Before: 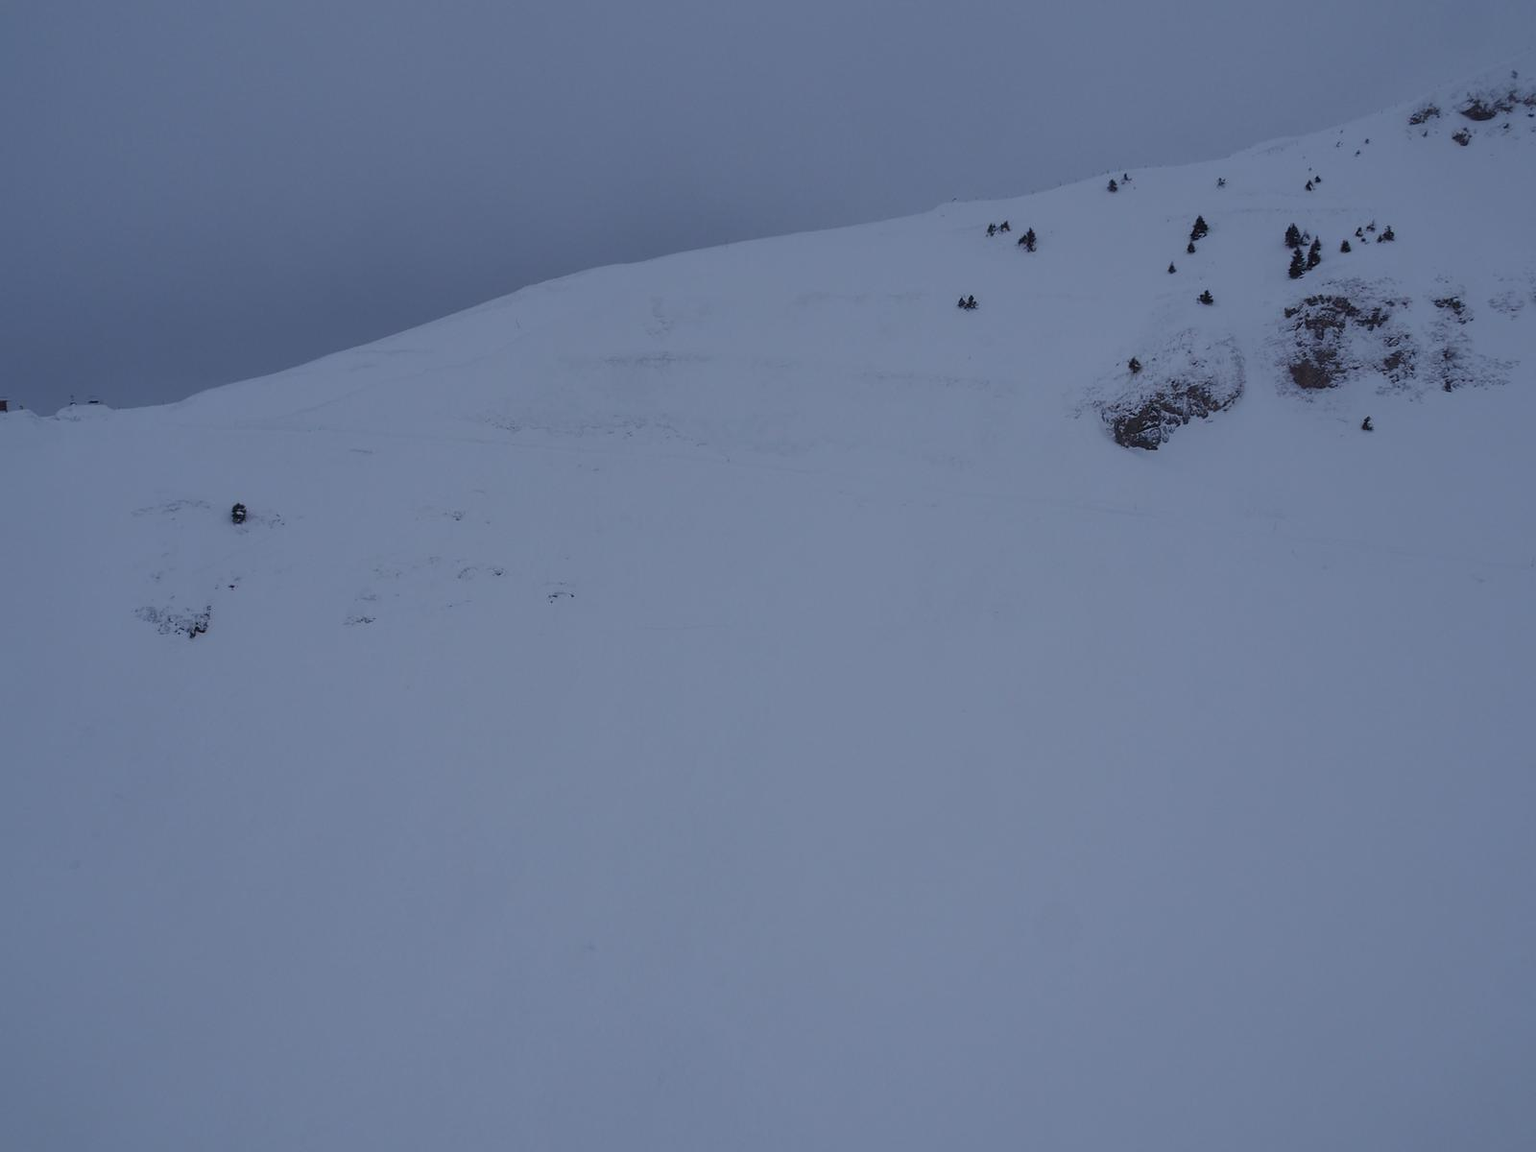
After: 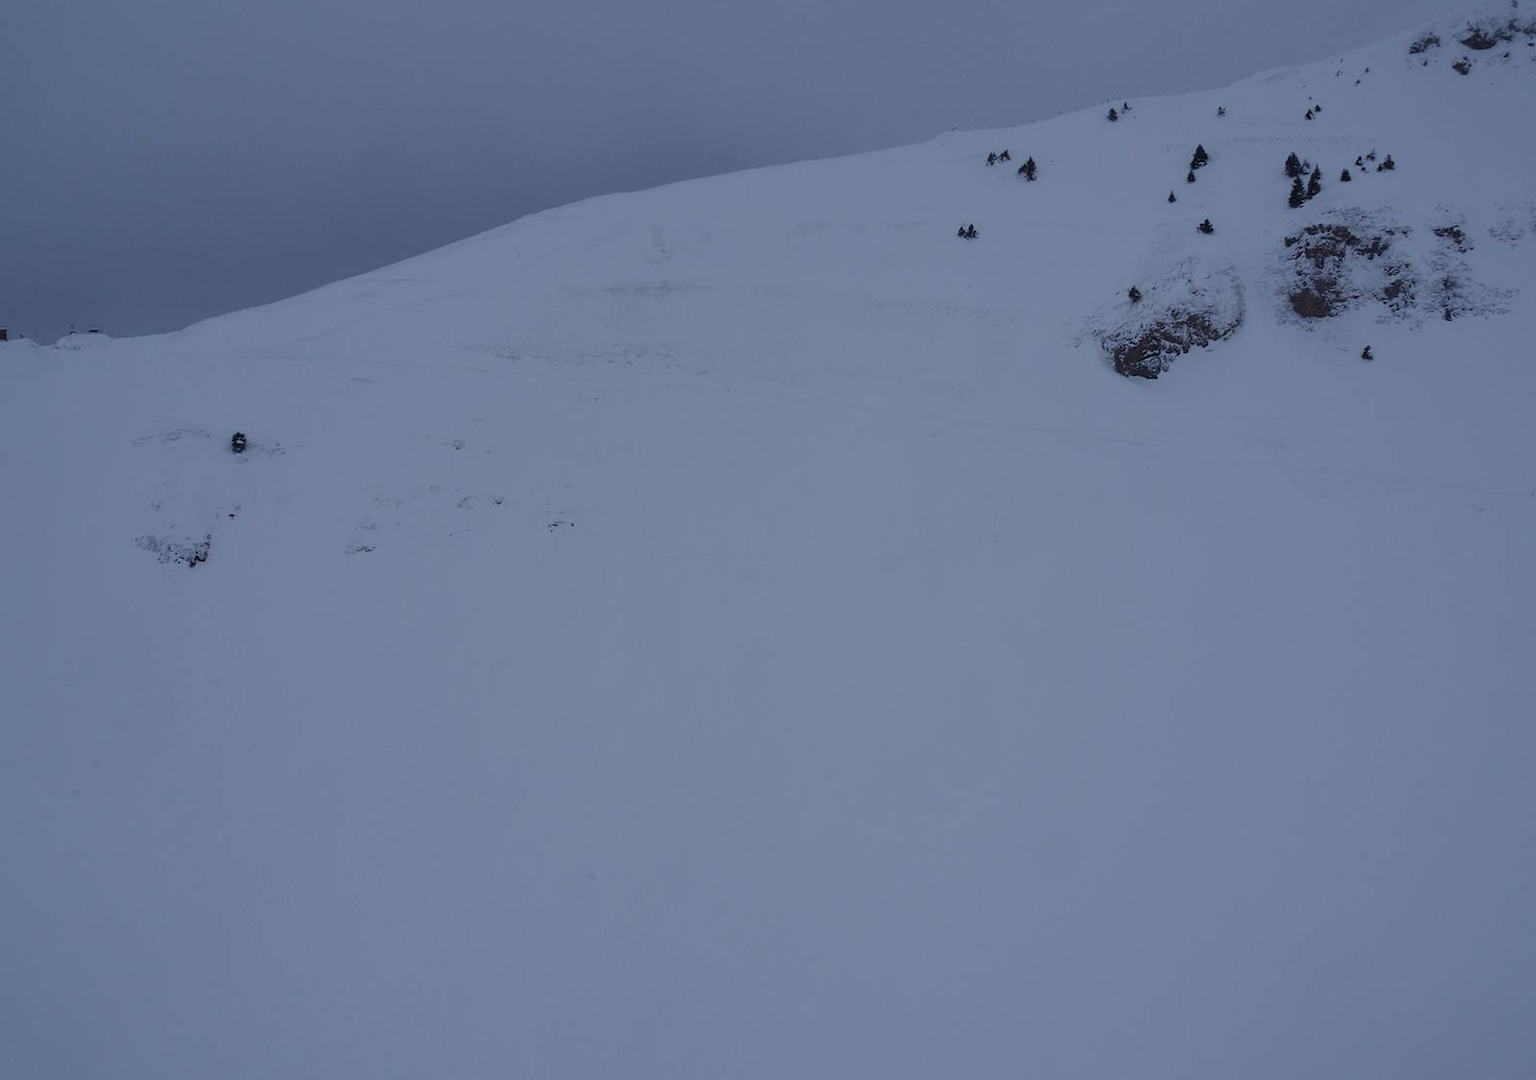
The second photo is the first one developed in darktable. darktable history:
crop and rotate: top 6.25%
tone curve: curves: ch0 [(0, 0) (0.08, 0.069) (0.4, 0.391) (0.6, 0.609) (0.92, 0.93) (1, 1)], color space Lab, independent channels, preserve colors none
